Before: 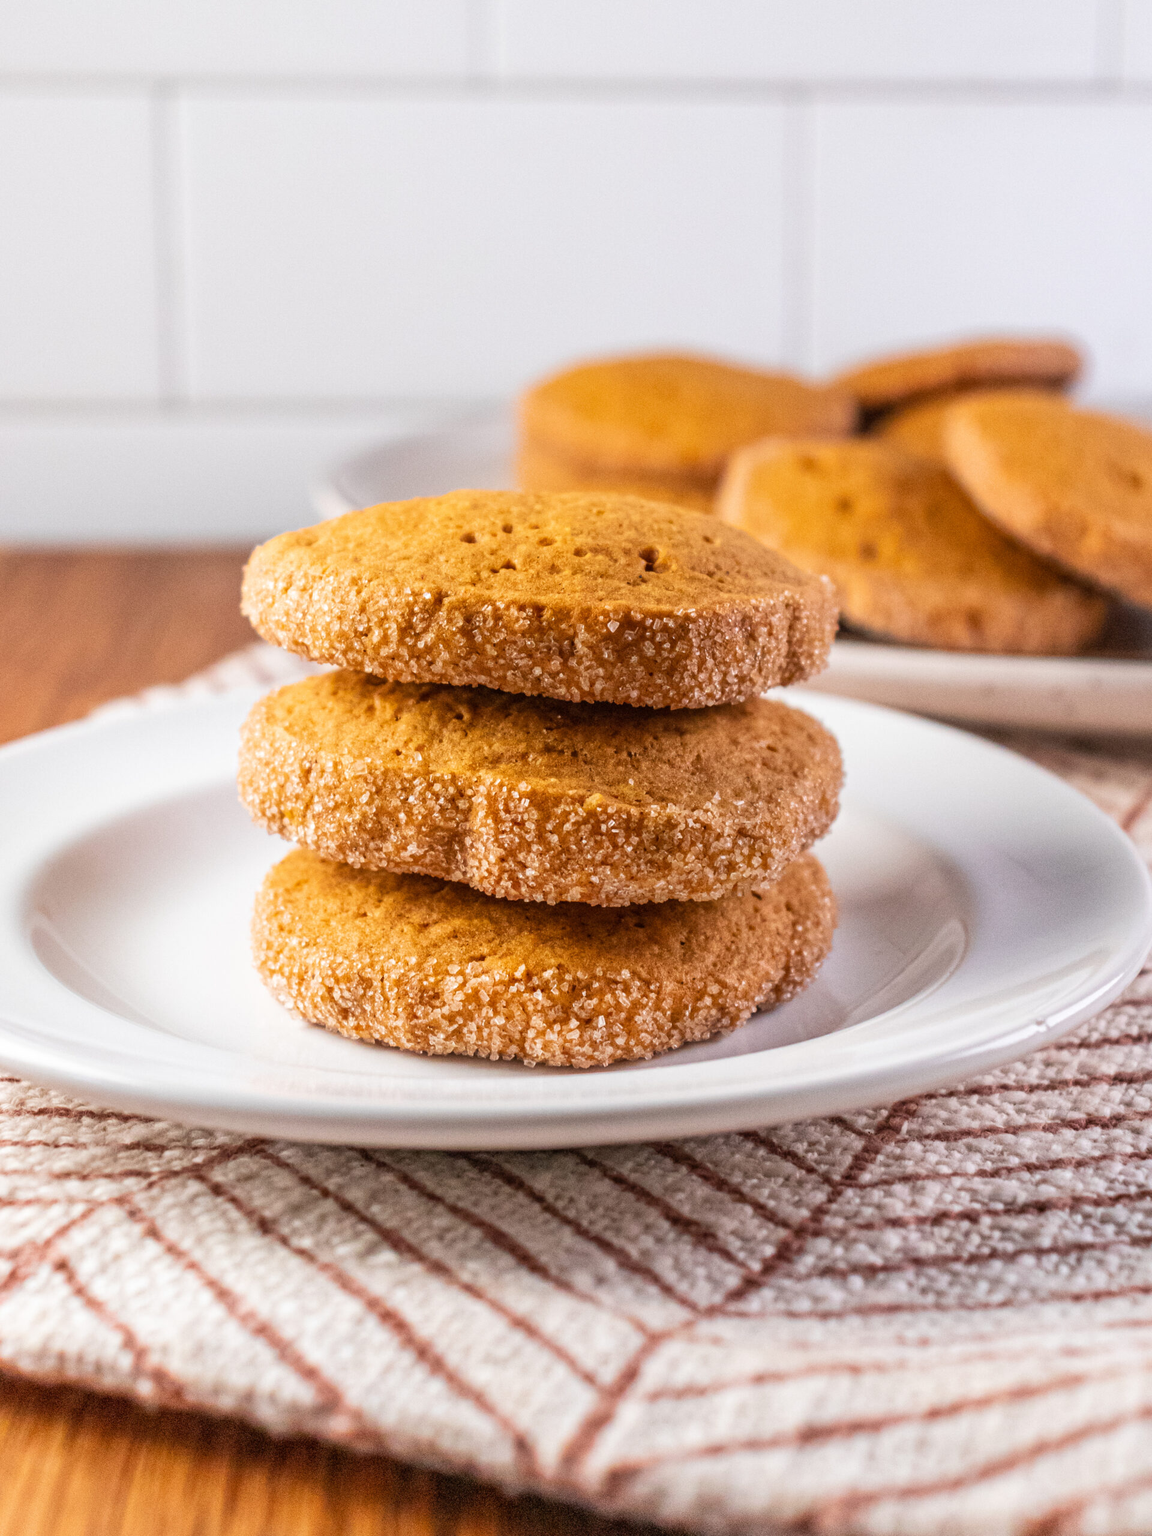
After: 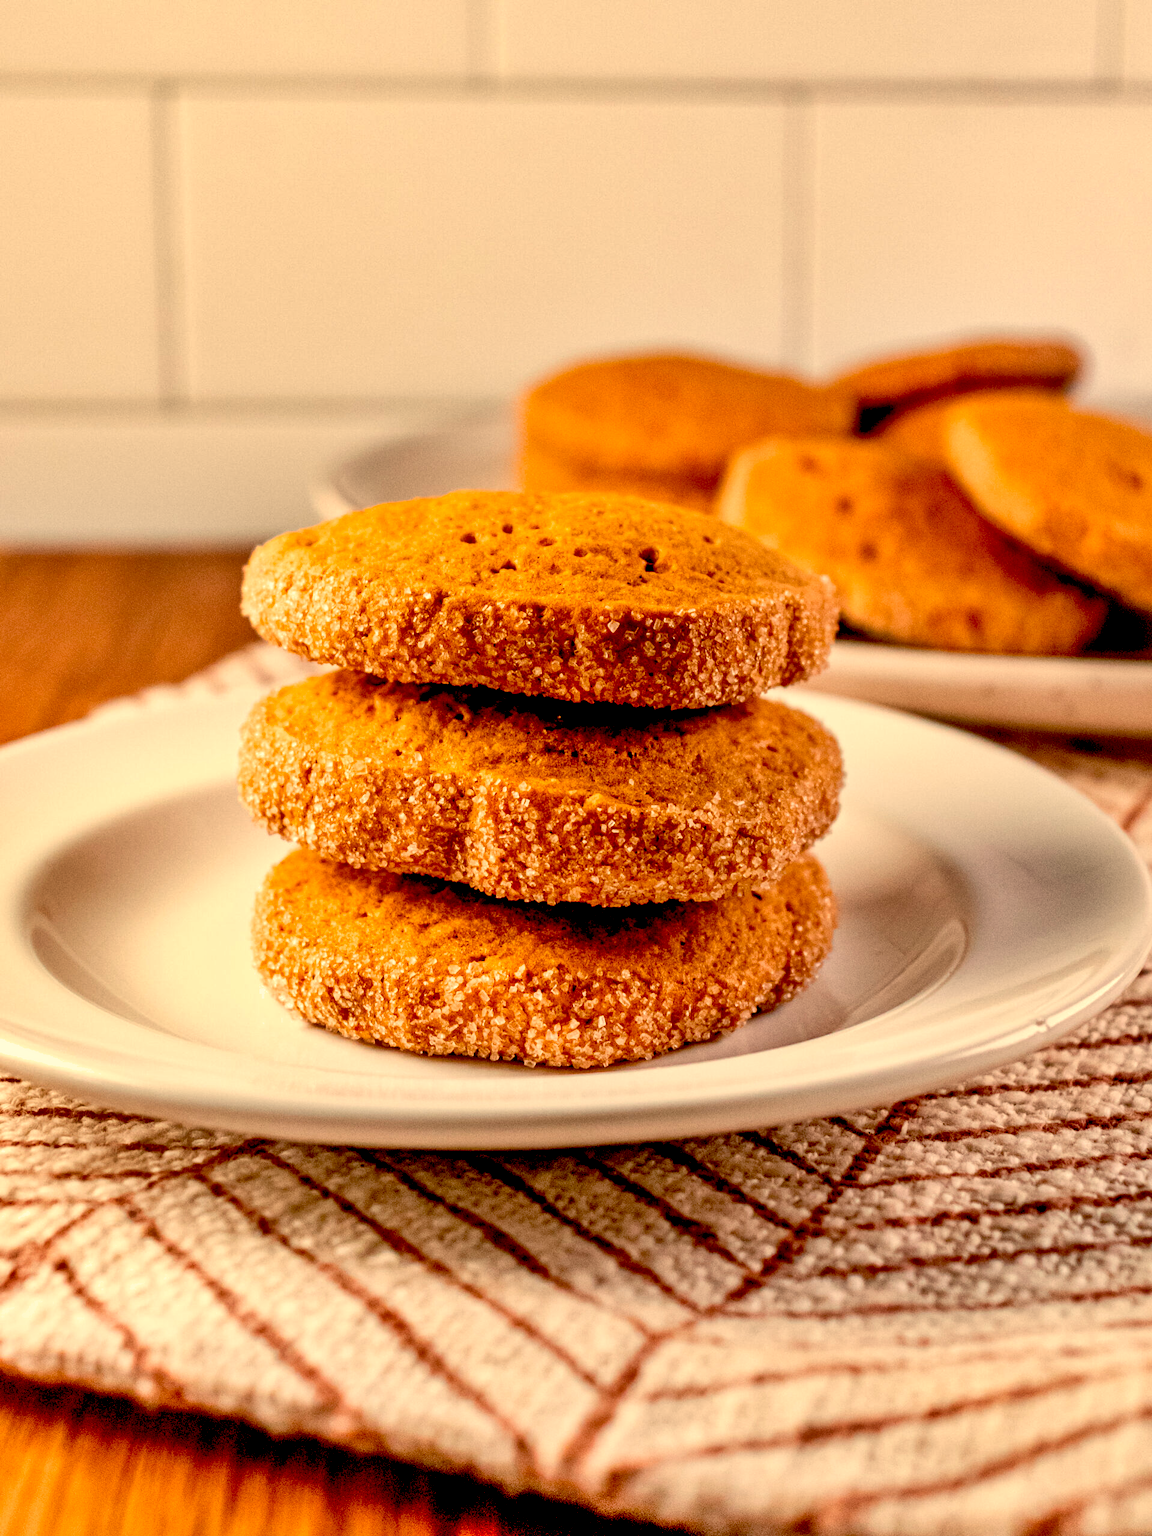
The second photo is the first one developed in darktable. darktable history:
shadows and highlights: soften with gaussian
exposure: black level correction 0.056, compensate highlight preservation false
white balance: red 1.138, green 0.996, blue 0.812
tone equalizer: on, module defaults
